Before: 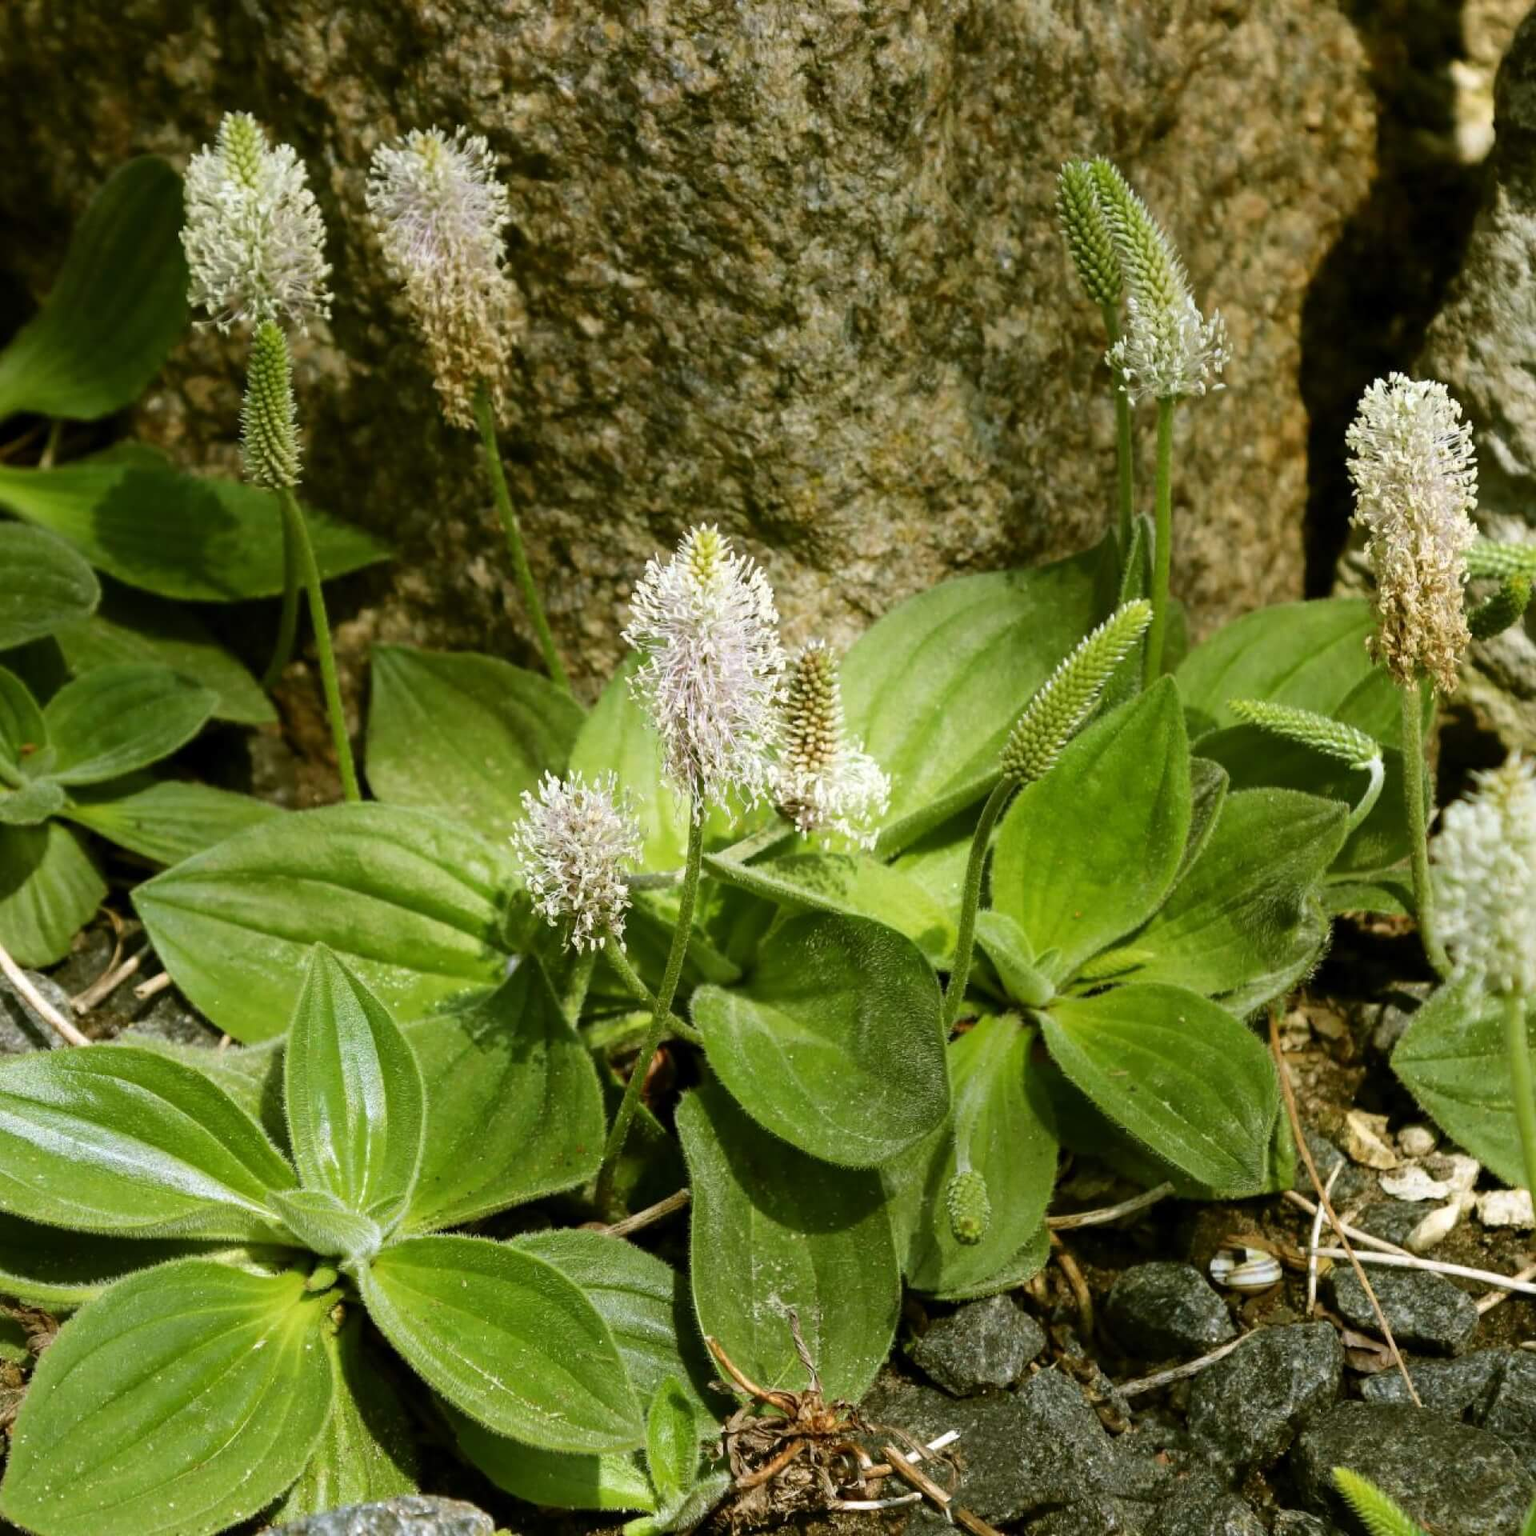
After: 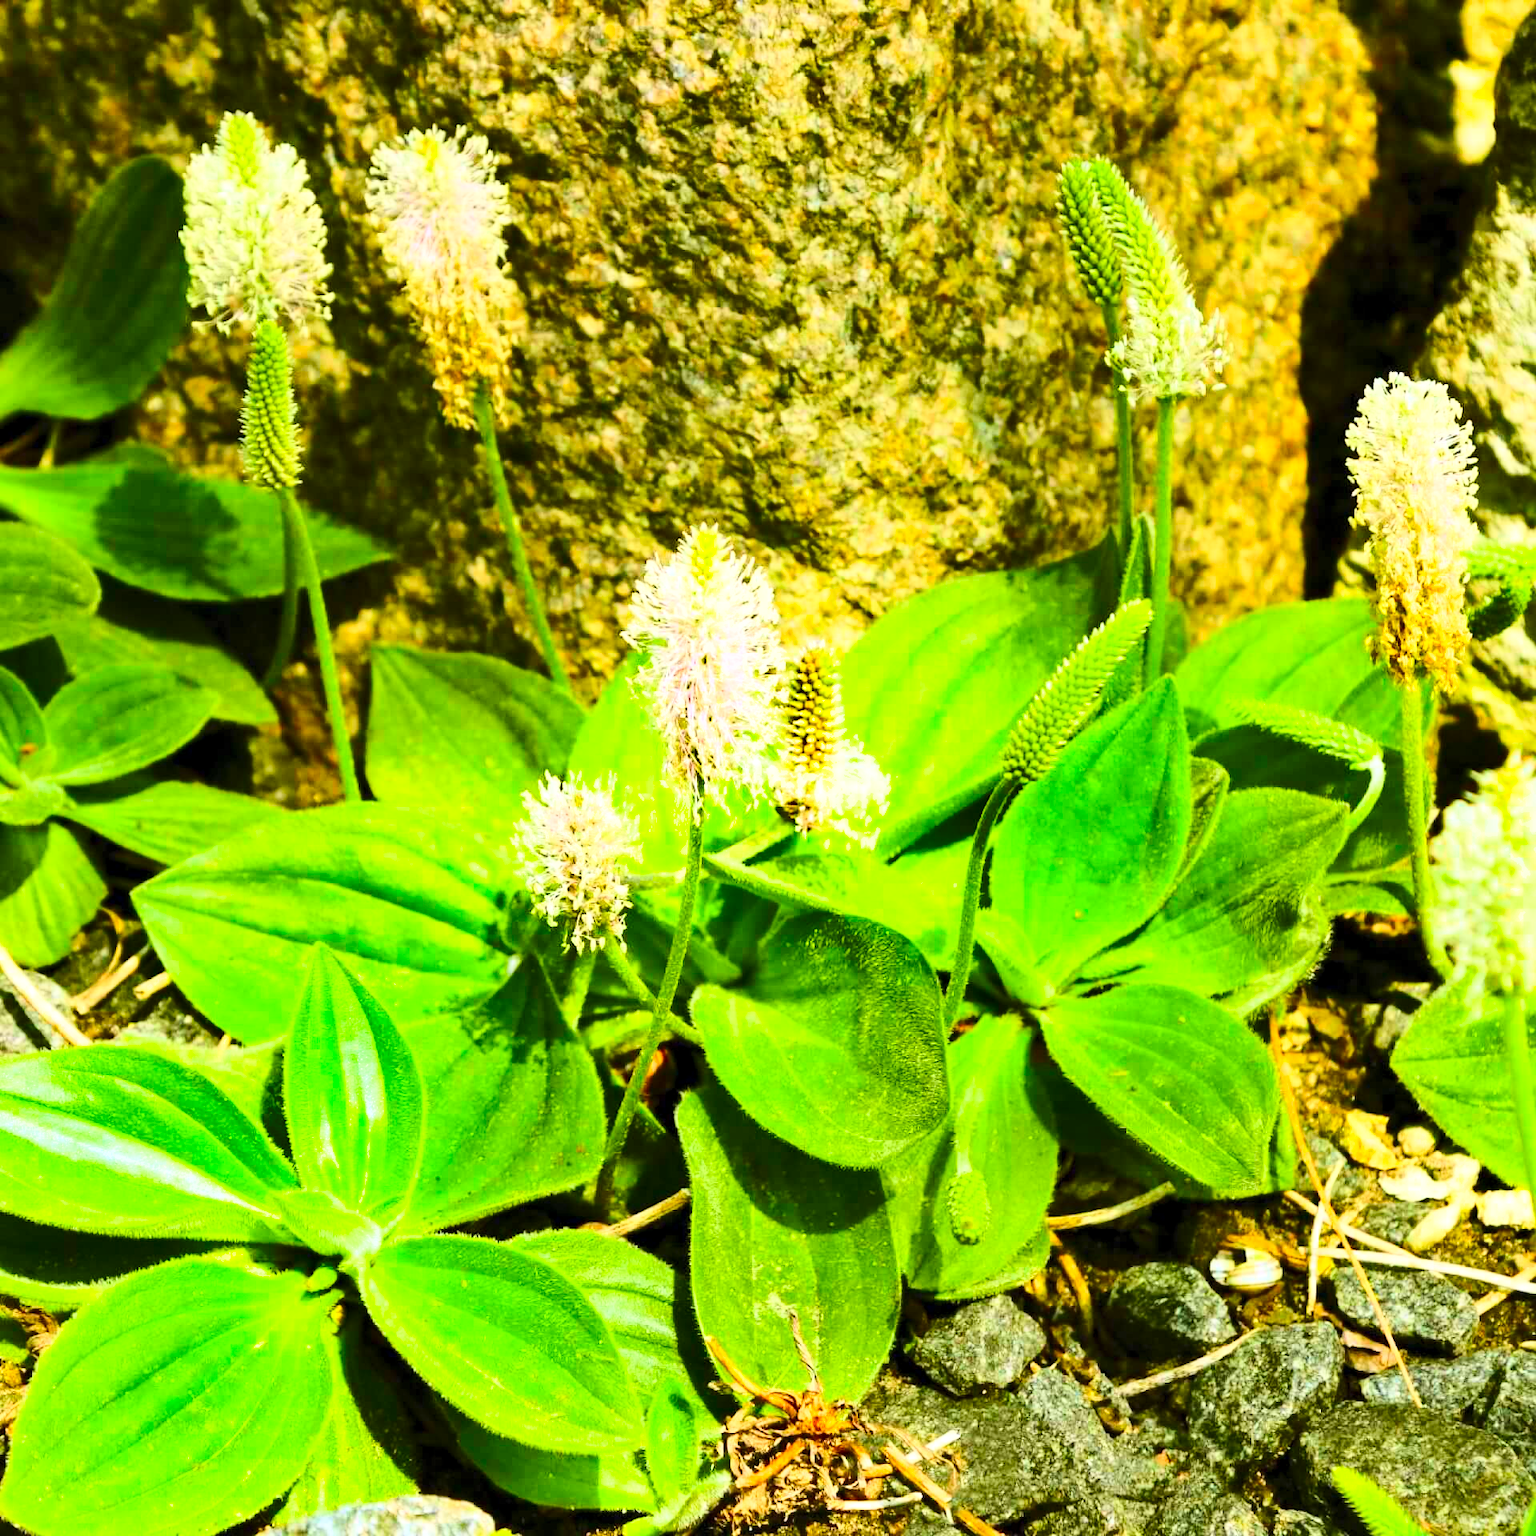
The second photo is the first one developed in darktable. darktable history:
exposure: black level correction 0.001, exposure 0.499 EV, compensate highlight preservation false
contrast brightness saturation: contrast 0.202, brightness 0.192, saturation 0.793
shadows and highlights: soften with gaussian
base curve: curves: ch0 [(0, 0) (0.028, 0.03) (0.121, 0.232) (0.46, 0.748) (0.859, 0.968) (1, 1)]
